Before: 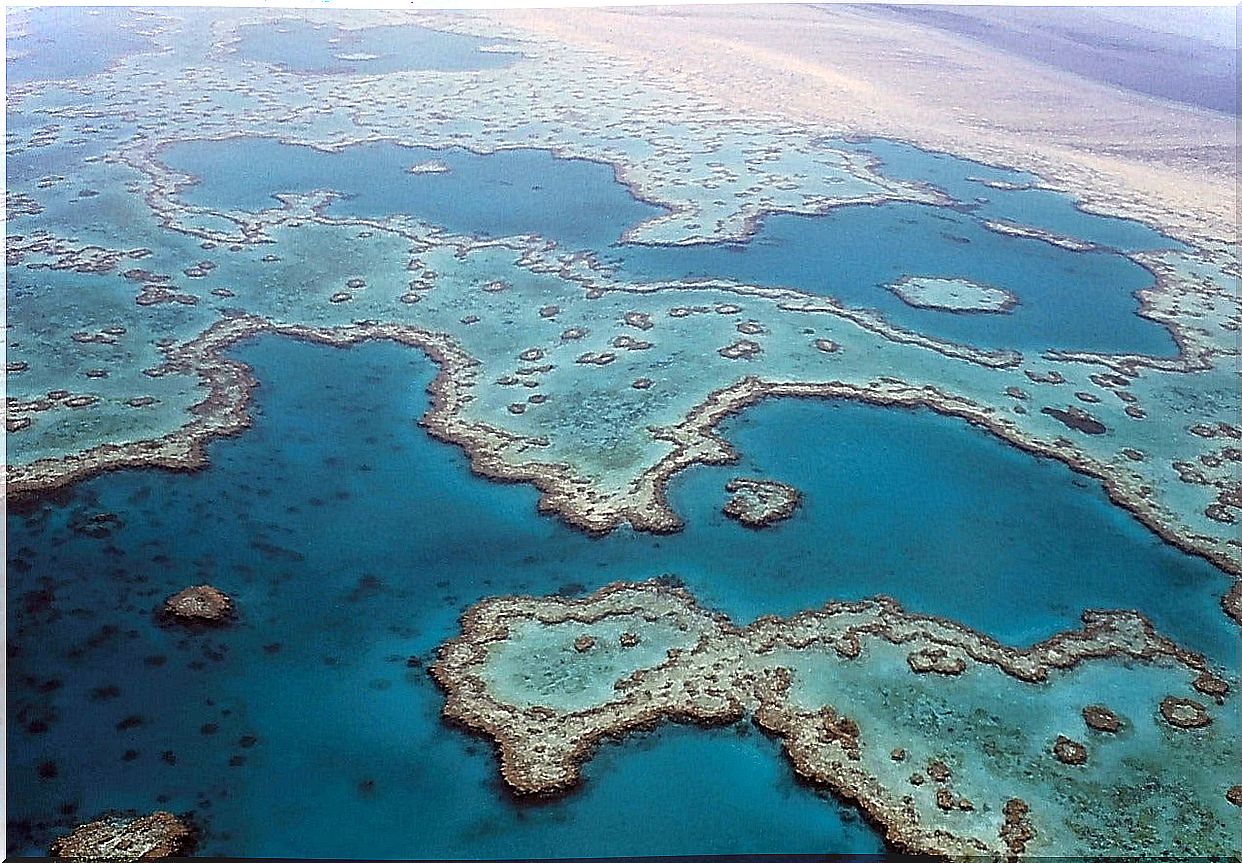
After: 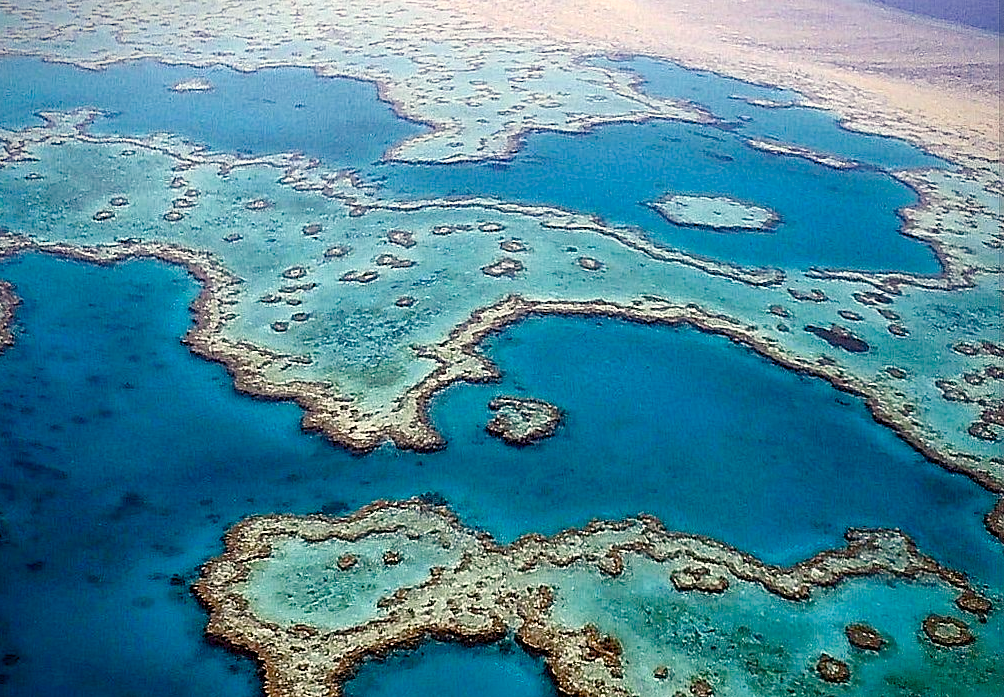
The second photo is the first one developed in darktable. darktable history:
contrast brightness saturation: contrast 0.15, brightness -0.01, saturation 0.1
vignetting: fall-off start 88.53%, fall-off radius 44.2%, saturation 0.376, width/height ratio 1.161
crop: left 19.159%, top 9.58%, bottom 9.58%
color balance rgb: shadows lift › chroma 1%, shadows lift › hue 240.84°, highlights gain › chroma 2%, highlights gain › hue 73.2°, global offset › luminance -0.5%, perceptual saturation grading › global saturation 20%, perceptual saturation grading › highlights -25%, perceptual saturation grading › shadows 50%, global vibrance 15%
